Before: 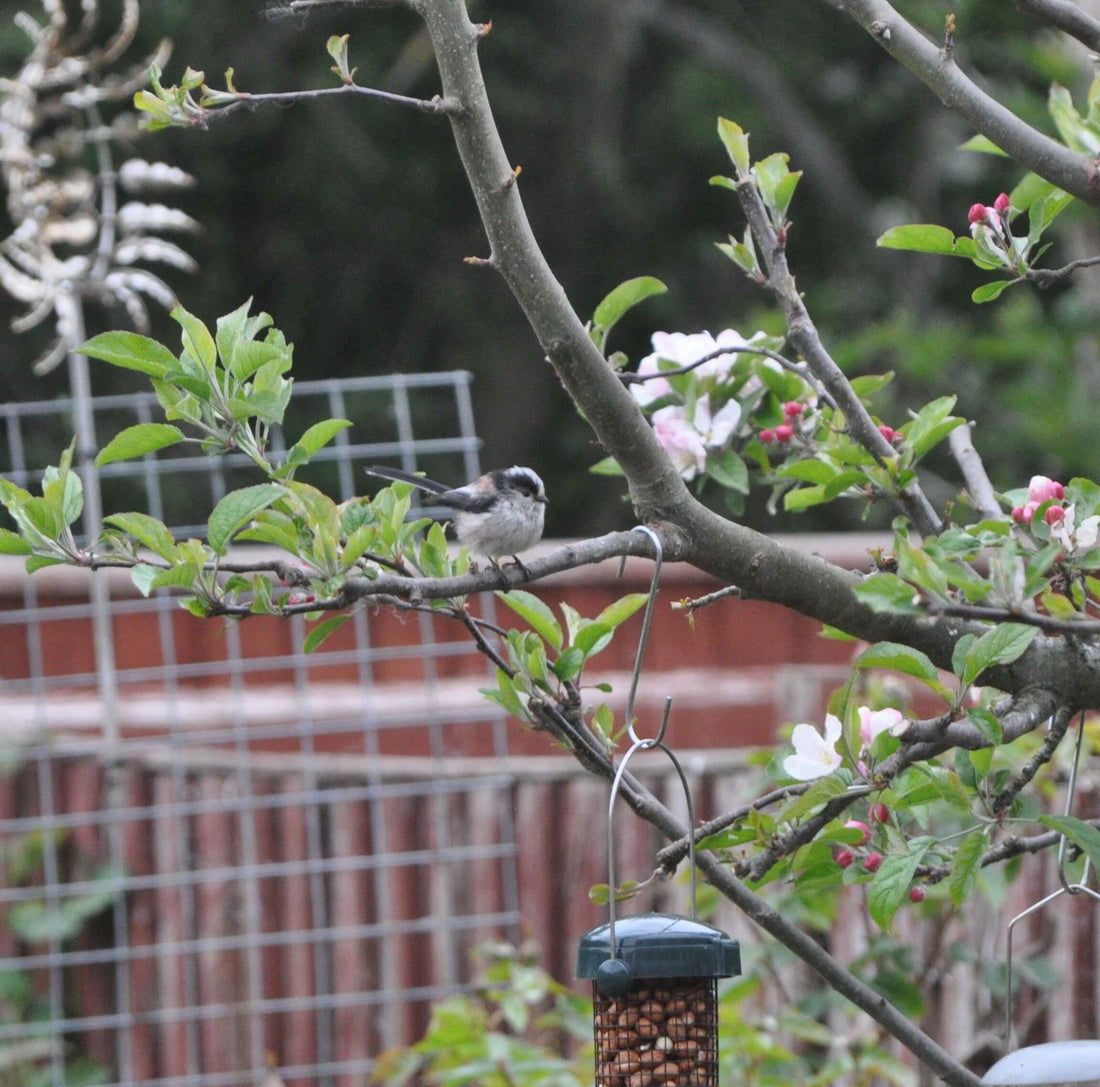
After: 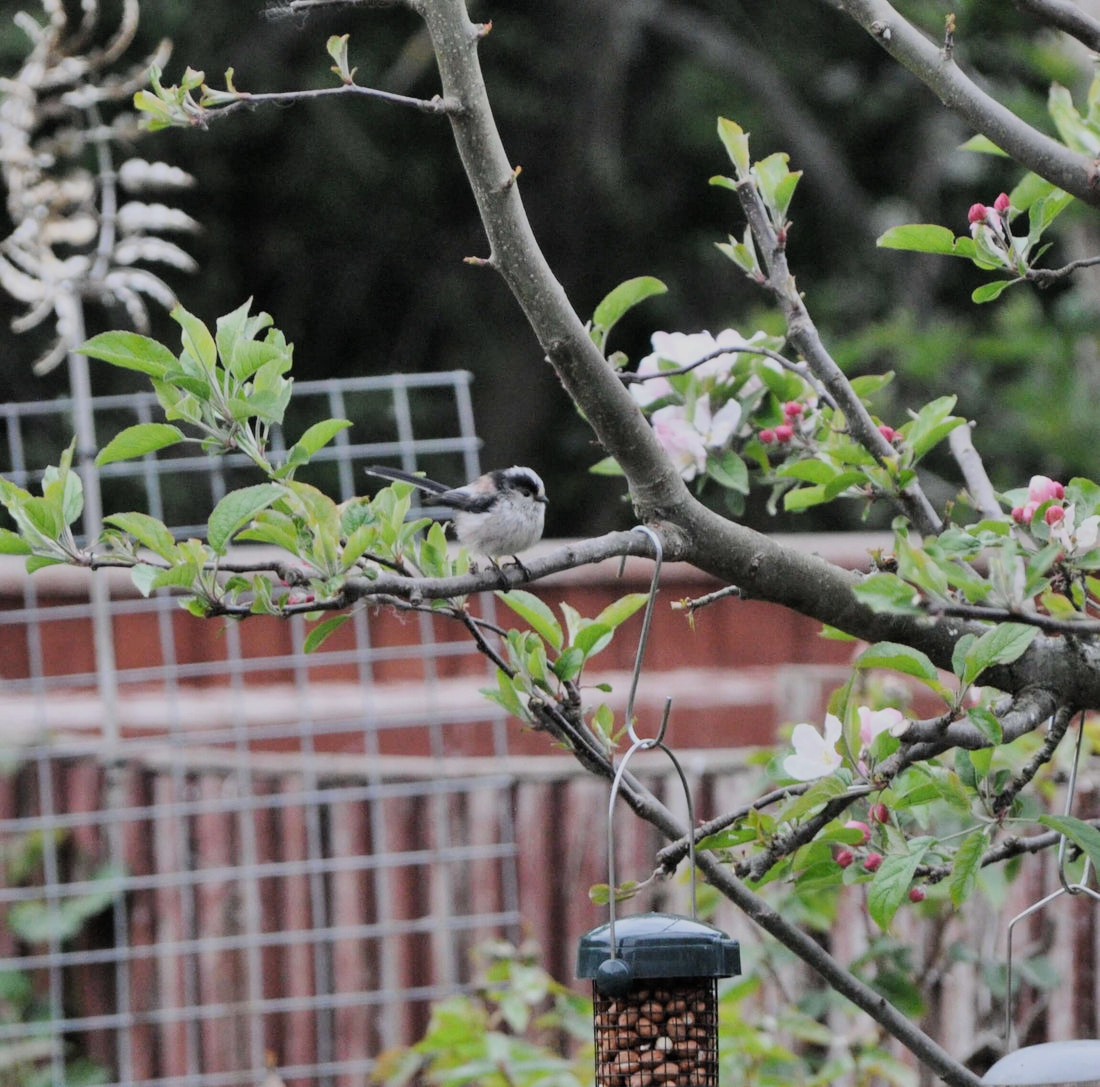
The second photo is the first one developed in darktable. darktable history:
filmic rgb: black relative exposure -7.09 EV, white relative exposure 5.36 EV, threshold 5.98 EV, hardness 3.03, enable highlight reconstruction true
tone equalizer: -8 EV -0.445 EV, -7 EV -0.407 EV, -6 EV -0.326 EV, -5 EV -0.197 EV, -3 EV 0.218 EV, -2 EV 0.324 EV, -1 EV 0.388 EV, +0 EV 0.415 EV, edges refinement/feathering 500, mask exposure compensation -1.57 EV, preserve details no
